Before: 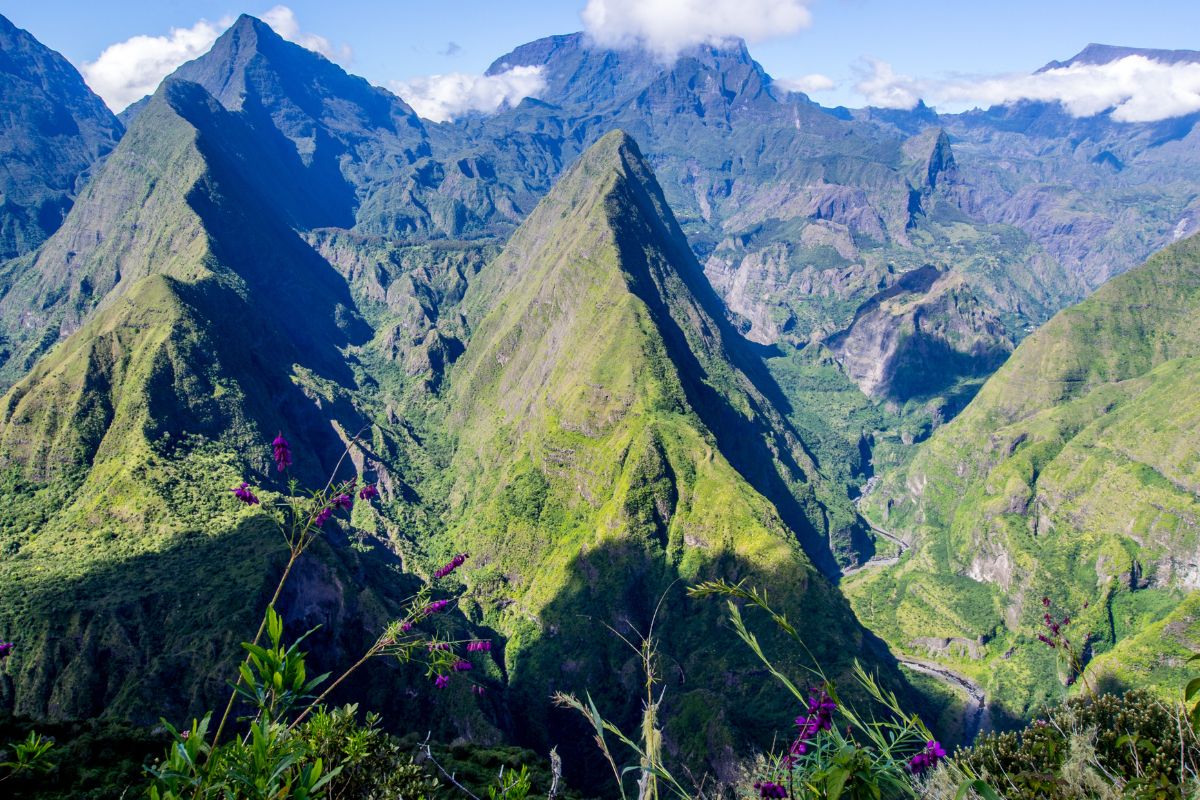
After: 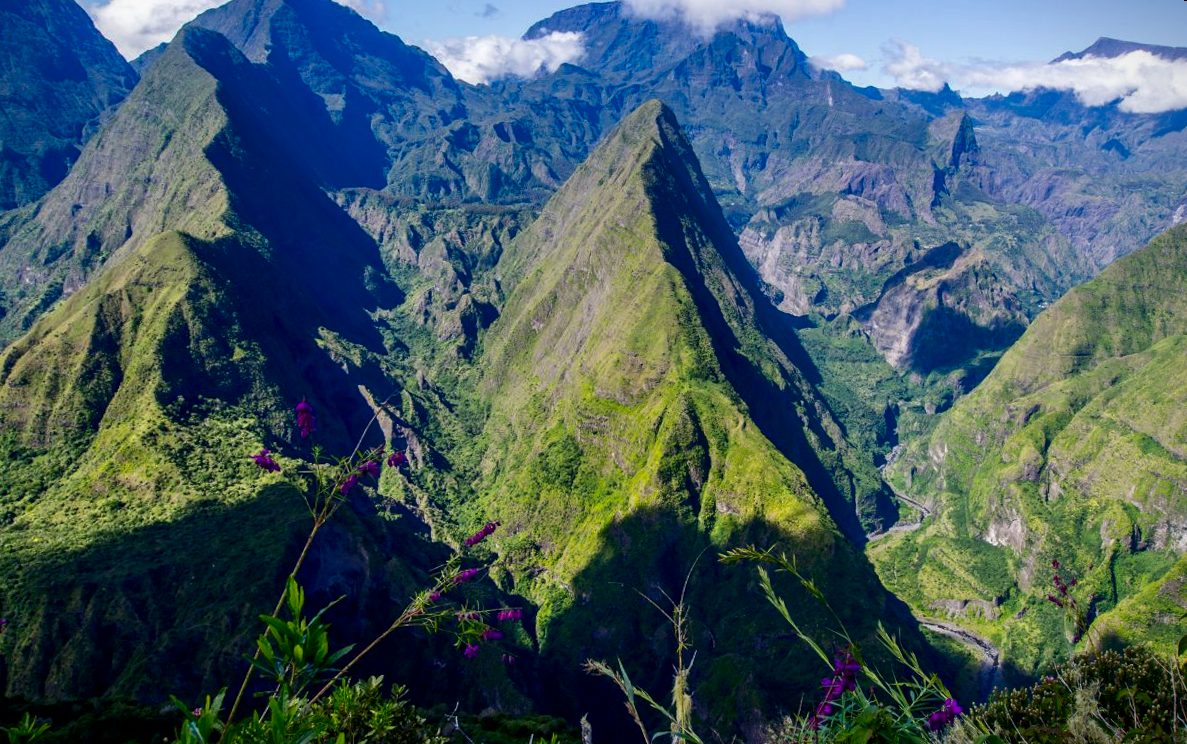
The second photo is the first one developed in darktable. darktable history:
contrast brightness saturation: brightness -0.2, saturation 0.08
rotate and perspective: rotation 0.679°, lens shift (horizontal) 0.136, crop left 0.009, crop right 0.991, crop top 0.078, crop bottom 0.95
vignetting: fall-off start 97.23%, saturation -0.024, center (-0.033, -0.042), width/height ratio 1.179, unbound false
